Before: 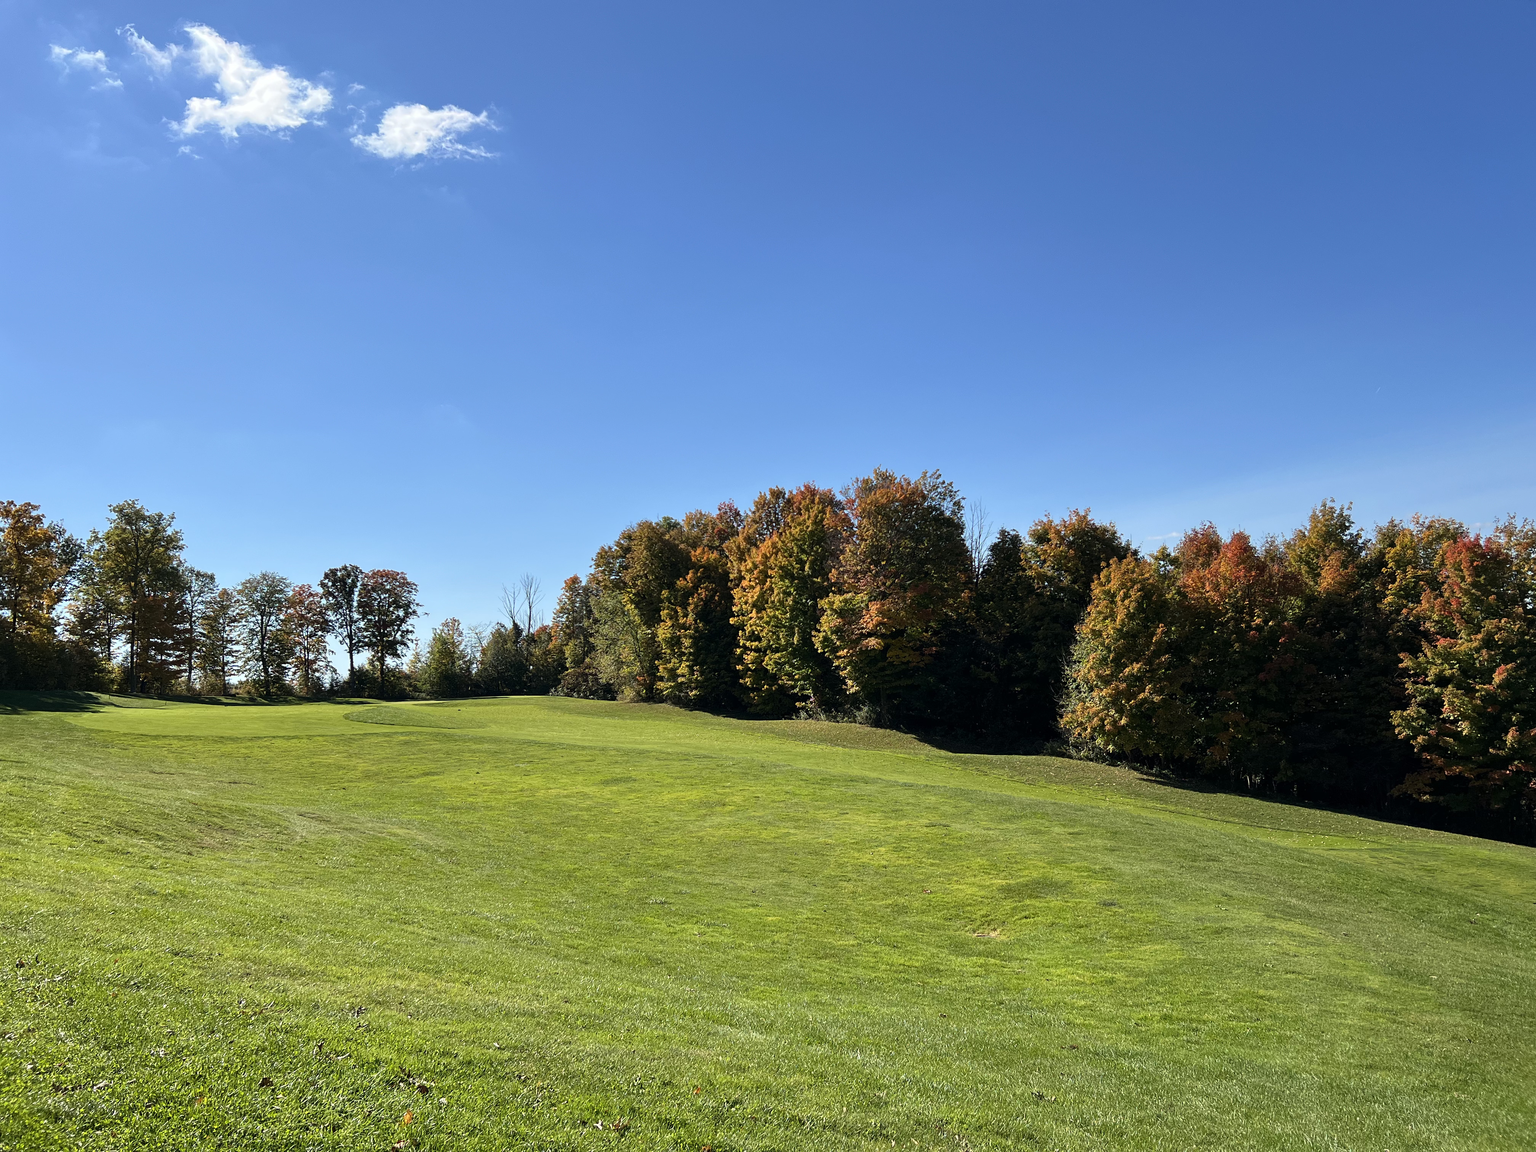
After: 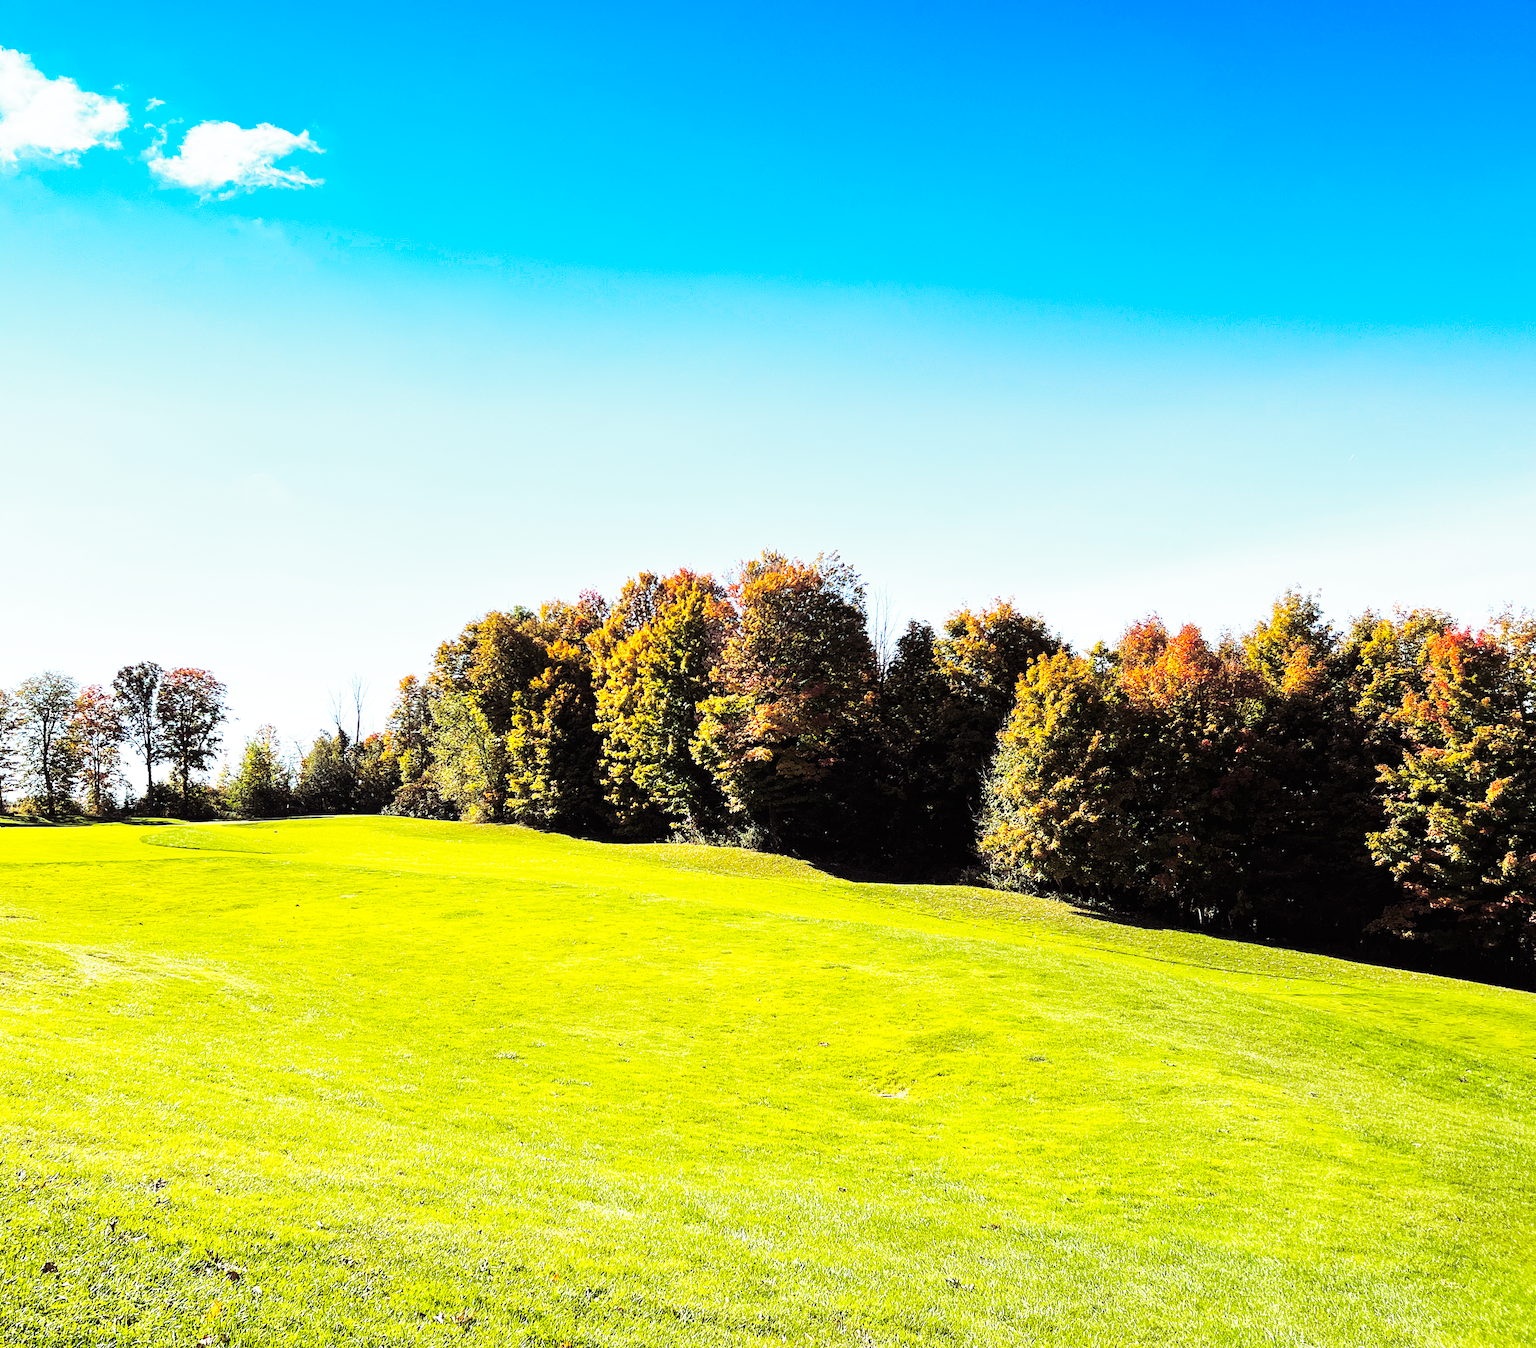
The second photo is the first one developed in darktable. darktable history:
crop and rotate: left 14.584%
tone equalizer: on, module defaults
graduated density: density 2.02 EV, hardness 44%, rotation 0.374°, offset 8.21, hue 208.8°, saturation 97%
exposure: black level correction 0, exposure 0.6 EV, compensate exposure bias true, compensate highlight preservation false
split-toning: shadows › saturation 0.24, highlights › hue 54°, highlights › saturation 0.24
base curve: curves: ch0 [(0, 0) (0.007, 0.004) (0.027, 0.03) (0.046, 0.07) (0.207, 0.54) (0.442, 0.872) (0.673, 0.972) (1, 1)], preserve colors none
color balance rgb: perceptual saturation grading › global saturation 20%, global vibrance 20%
